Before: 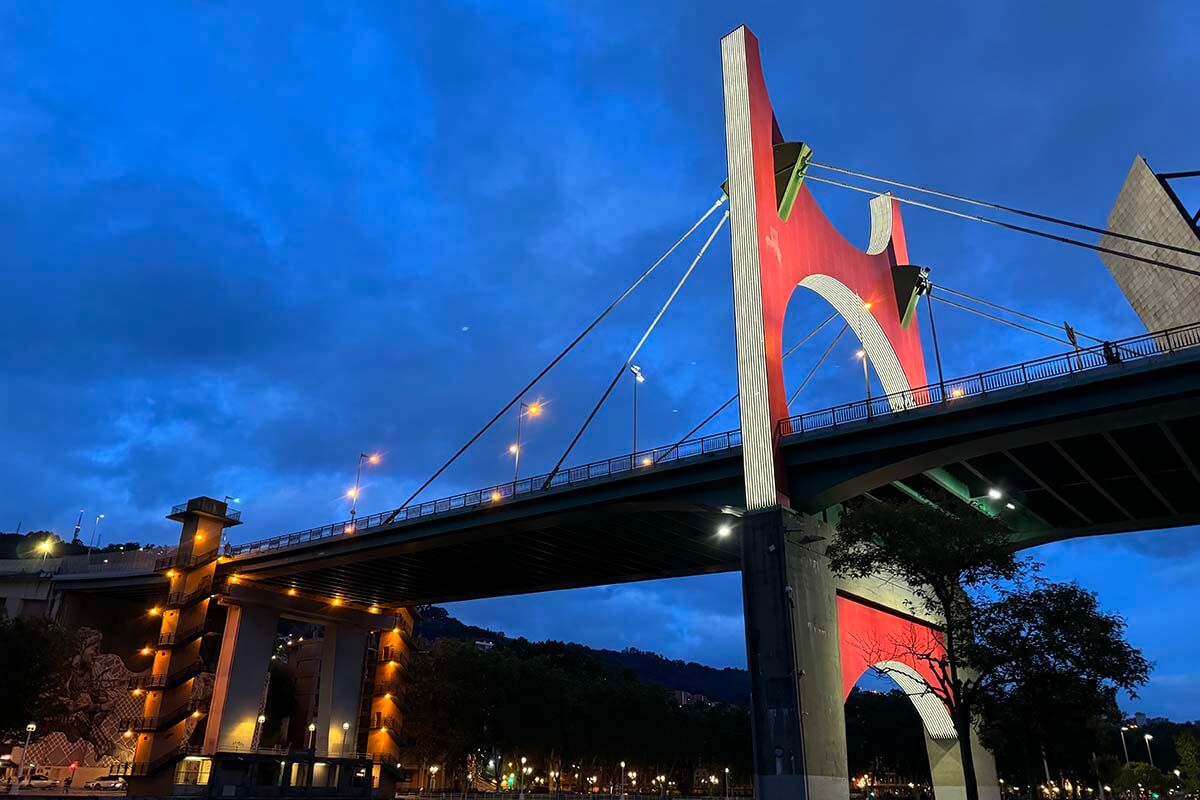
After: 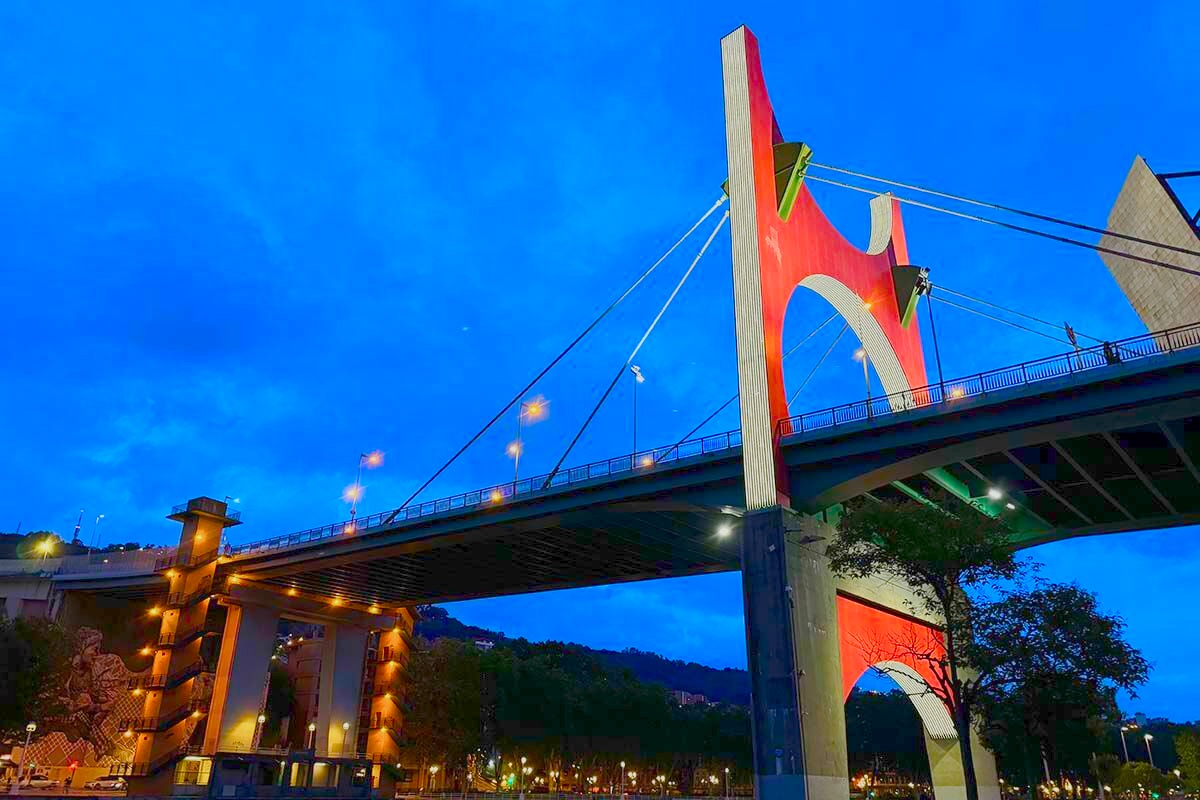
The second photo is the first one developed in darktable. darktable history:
color balance rgb: linear chroma grading › global chroma 49.437%, perceptual saturation grading › global saturation 0.074%, perceptual saturation grading › highlights -31.041%, perceptual saturation grading › mid-tones 5.722%, perceptual saturation grading › shadows 18.203%, perceptual brilliance grading › global brilliance 12.405%, contrast -29.855%
base curve: curves: ch0 [(0, 0) (0.235, 0.266) (0.503, 0.496) (0.786, 0.72) (1, 1)], preserve colors none
